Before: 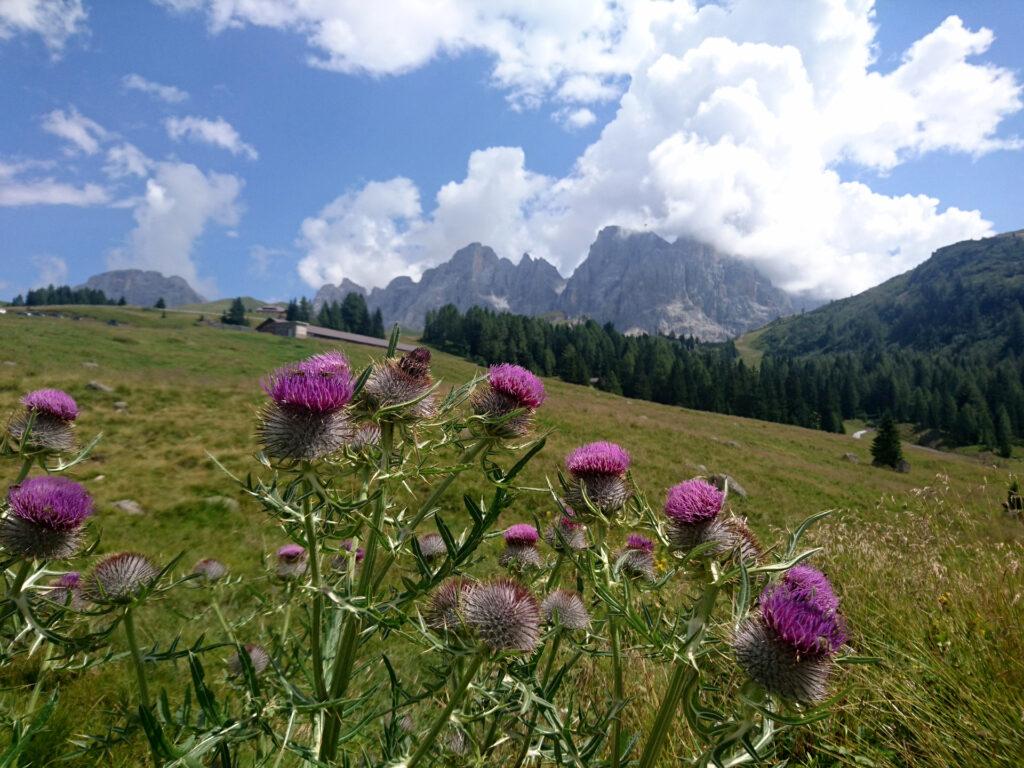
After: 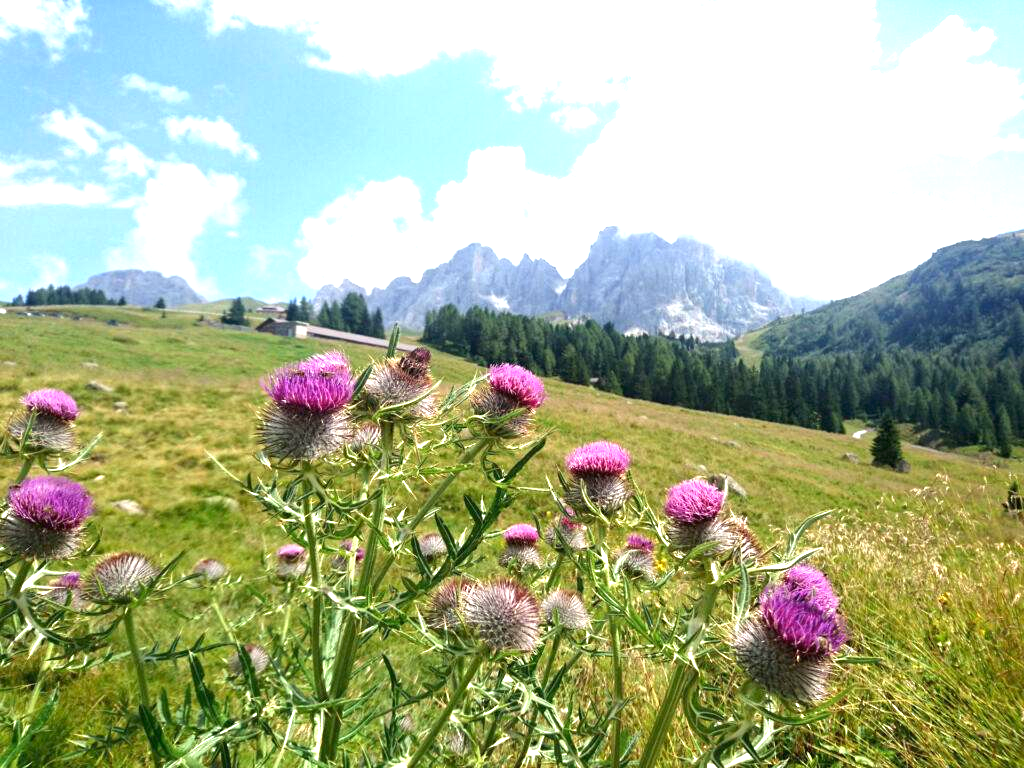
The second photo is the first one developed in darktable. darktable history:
exposure: black level correction 0, exposure 1.625 EV, compensate exposure bias true, compensate highlight preservation false
color correction: highlights a* -2.68, highlights b* 2.57
